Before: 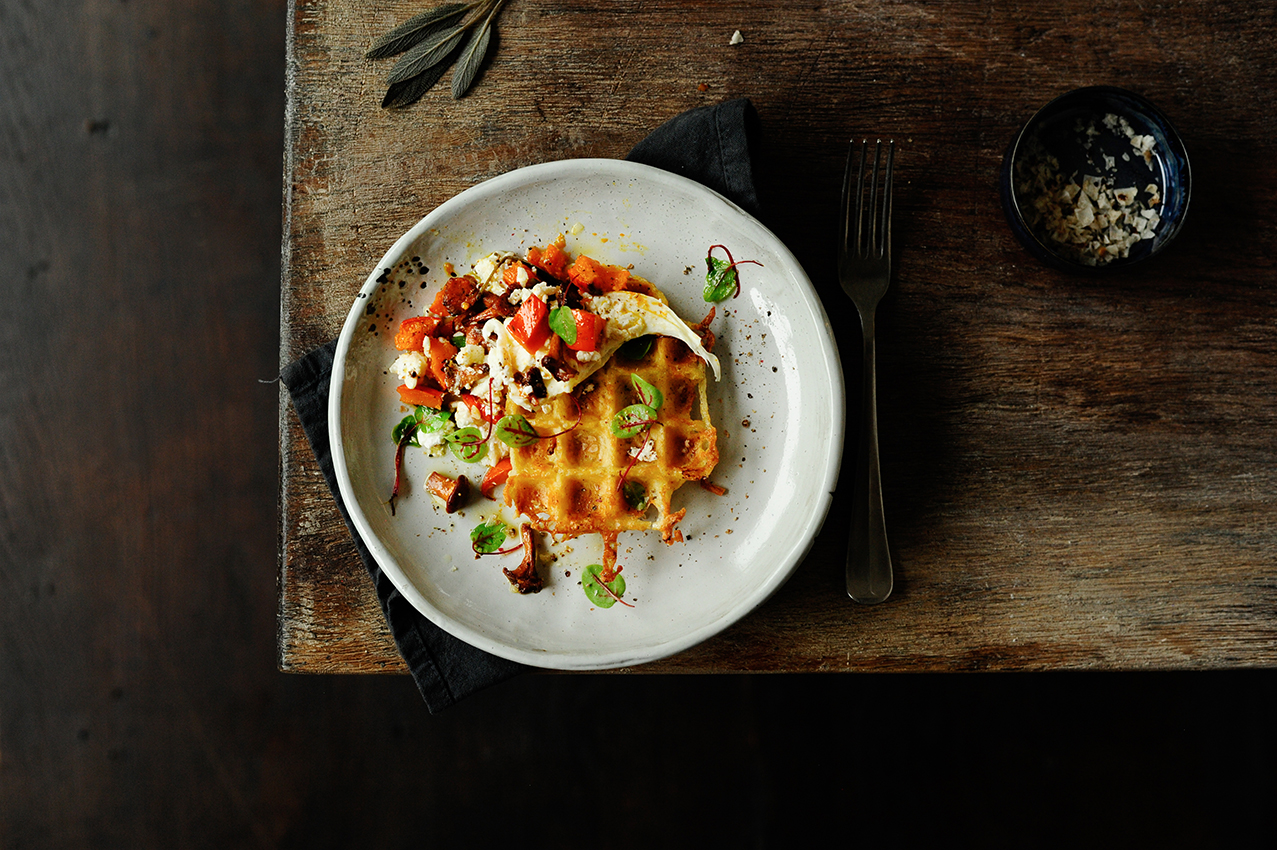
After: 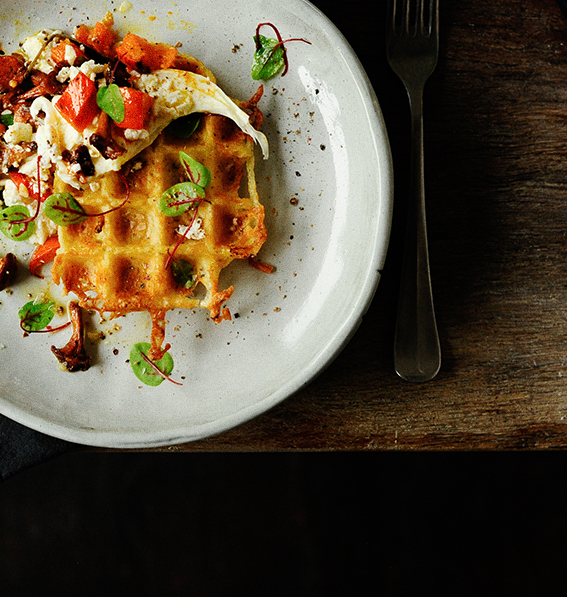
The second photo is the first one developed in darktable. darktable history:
crop: left 35.432%, top 26.233%, right 20.145%, bottom 3.432%
grain: coarseness 0.09 ISO
